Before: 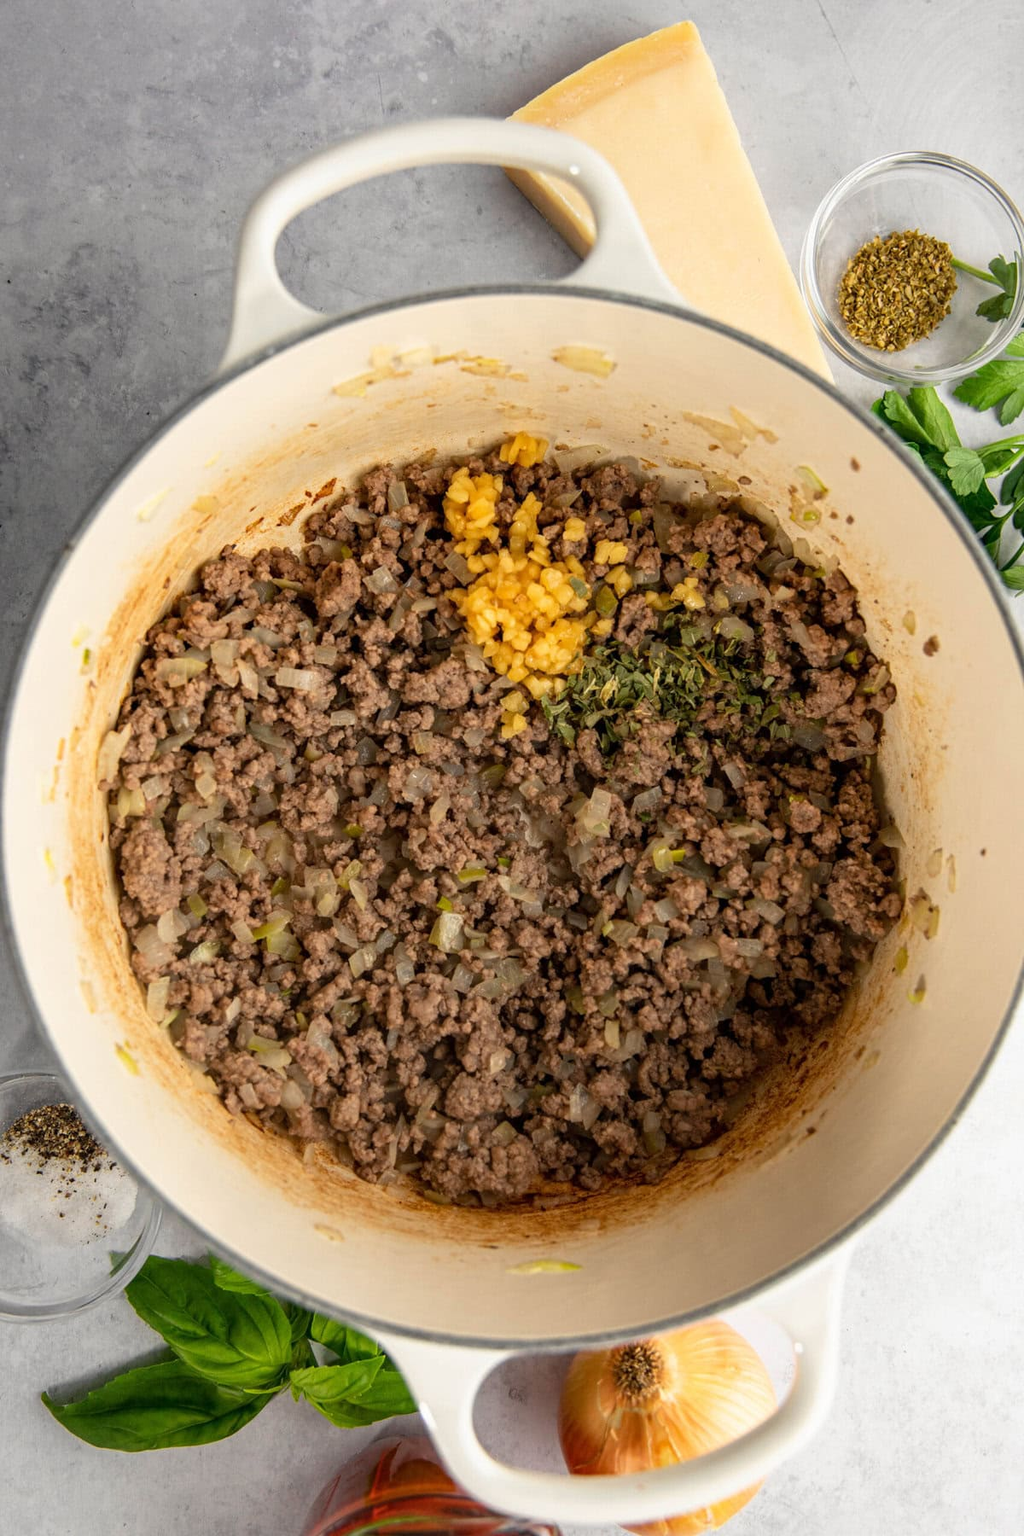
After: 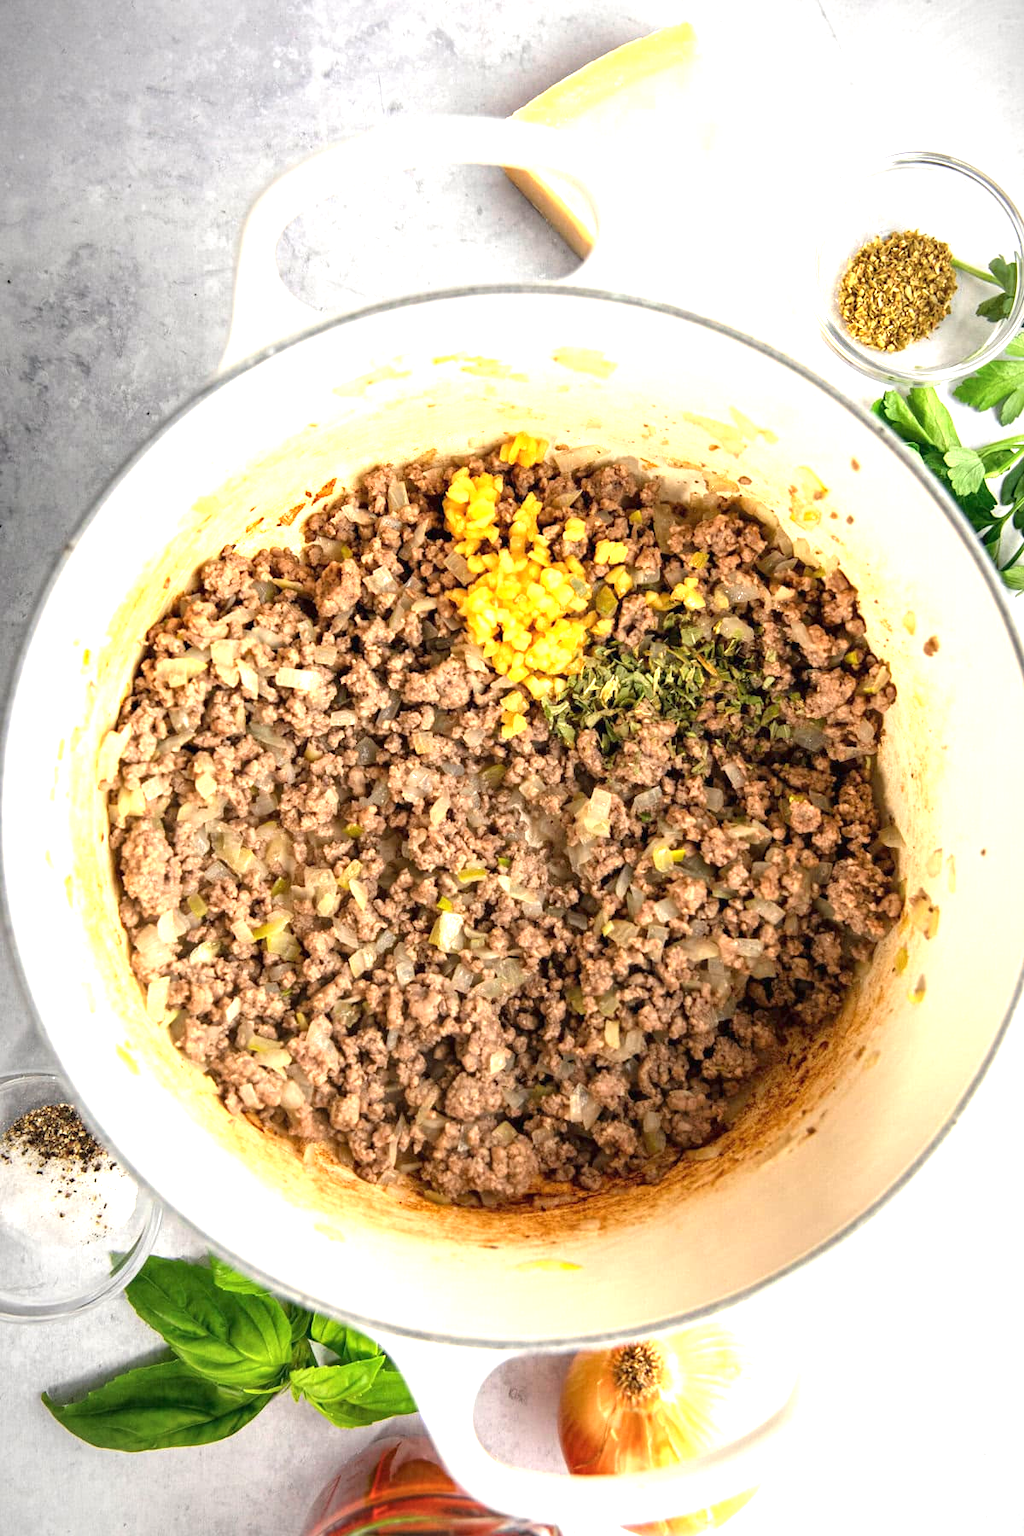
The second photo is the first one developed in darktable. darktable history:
exposure: black level correction 0, exposure 1.441 EV, compensate exposure bias true, compensate highlight preservation false
vignetting: fall-off start 80.94%, fall-off radius 62.45%, brightness -0.587, saturation -0.128, automatic ratio true, width/height ratio 1.421
